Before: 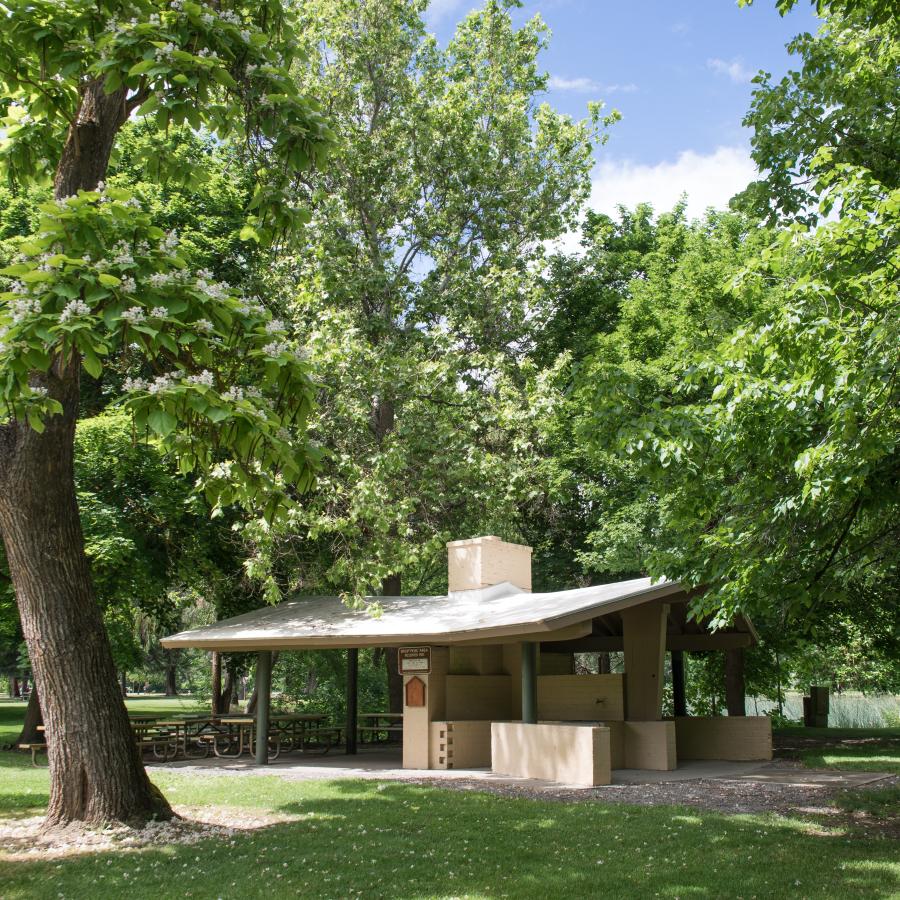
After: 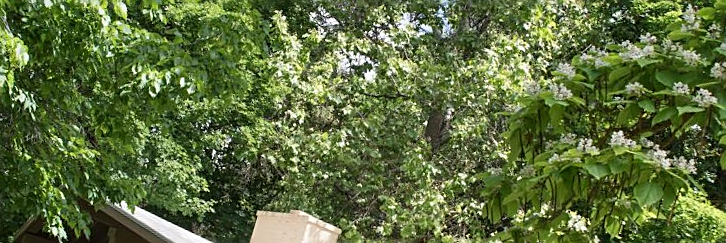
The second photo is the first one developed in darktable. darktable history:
sharpen: on, module defaults
crop and rotate: angle 16.12°, top 30.835%, bottom 35.653%
